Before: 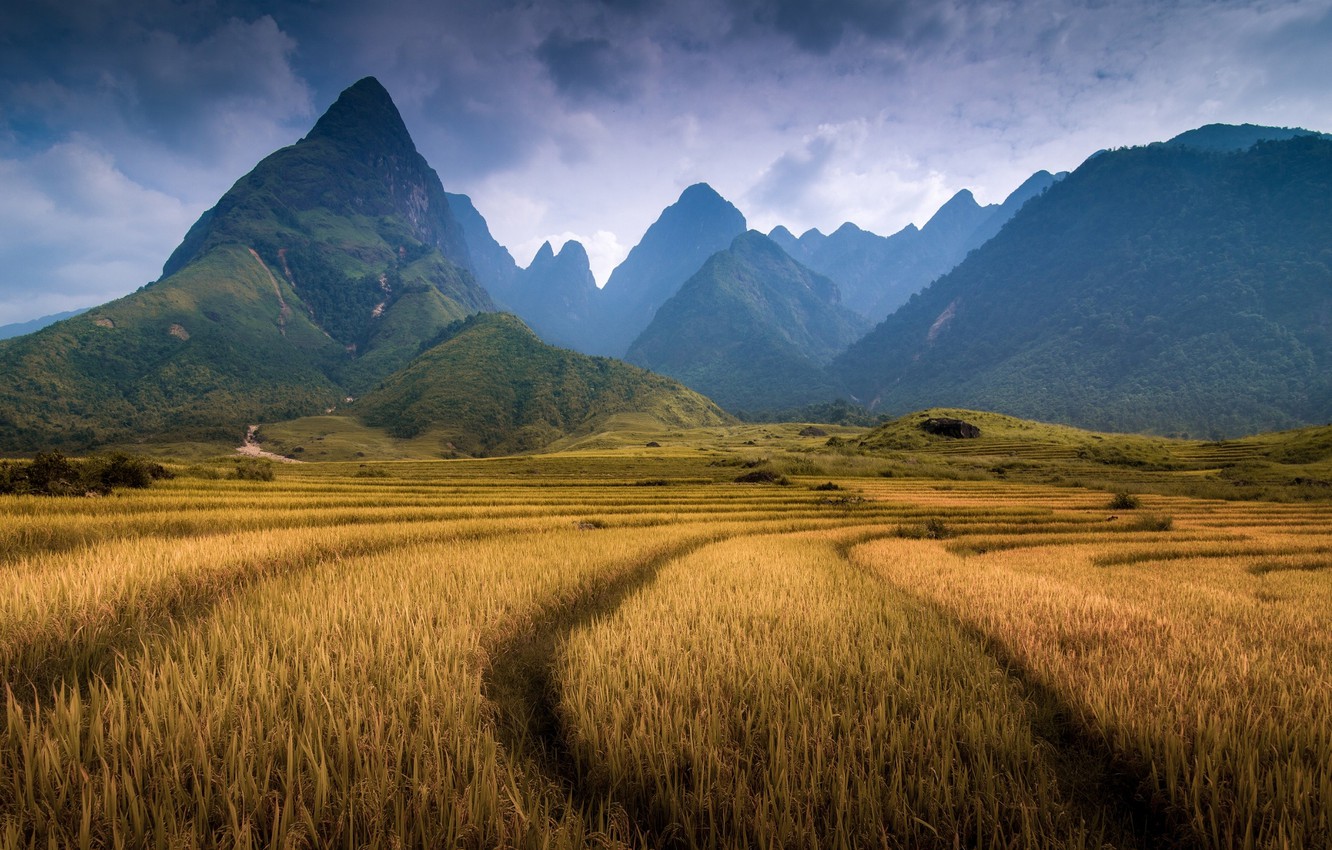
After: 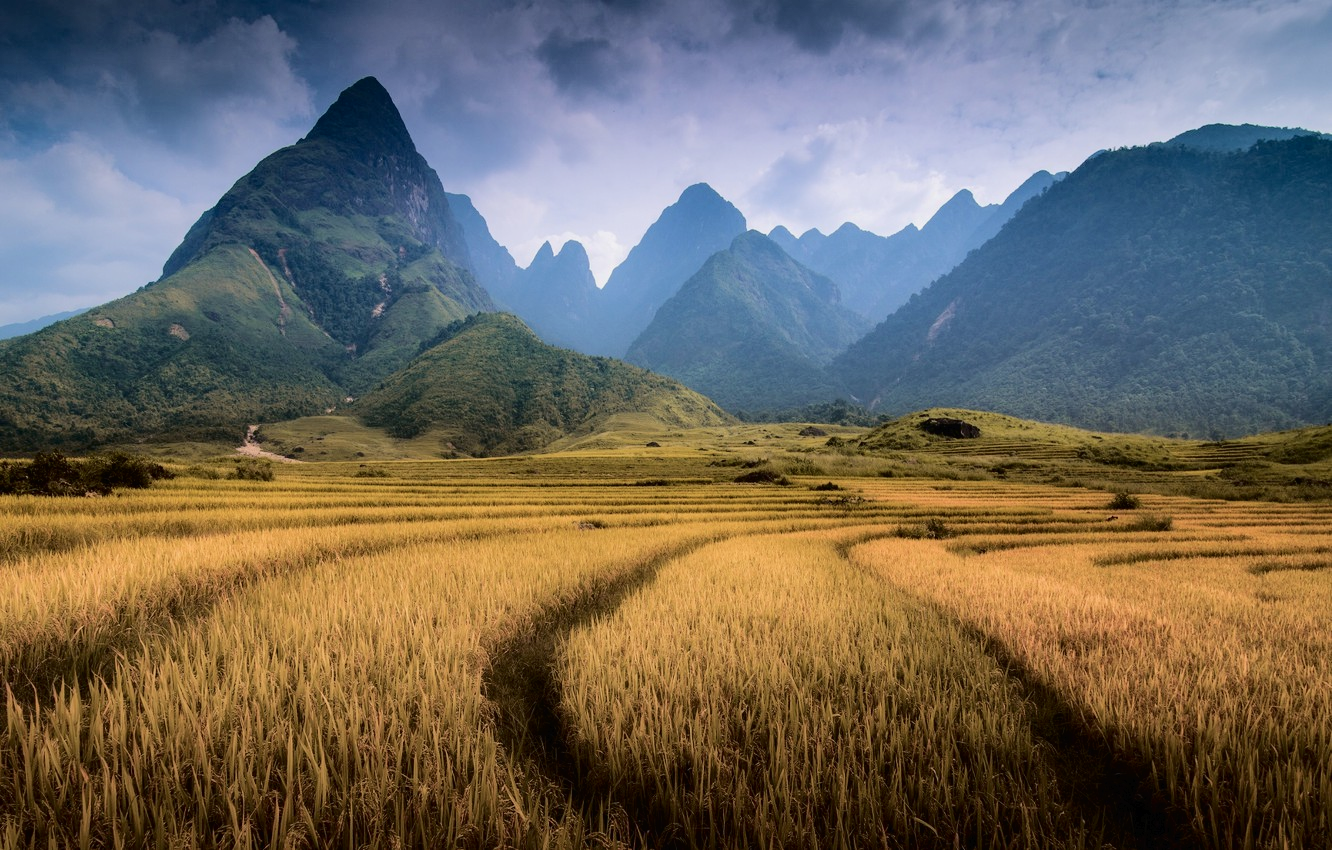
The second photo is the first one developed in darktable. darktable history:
tone curve: curves: ch0 [(0, 0) (0.003, 0.011) (0.011, 0.012) (0.025, 0.013) (0.044, 0.023) (0.069, 0.04) (0.1, 0.06) (0.136, 0.094) (0.177, 0.145) (0.224, 0.213) (0.277, 0.301) (0.335, 0.389) (0.399, 0.473) (0.468, 0.554) (0.543, 0.627) (0.623, 0.694) (0.709, 0.763) (0.801, 0.83) (0.898, 0.906) (1, 1)], color space Lab, independent channels, preserve colors none
exposure: exposure -0.182 EV, compensate exposure bias true, compensate highlight preservation false
